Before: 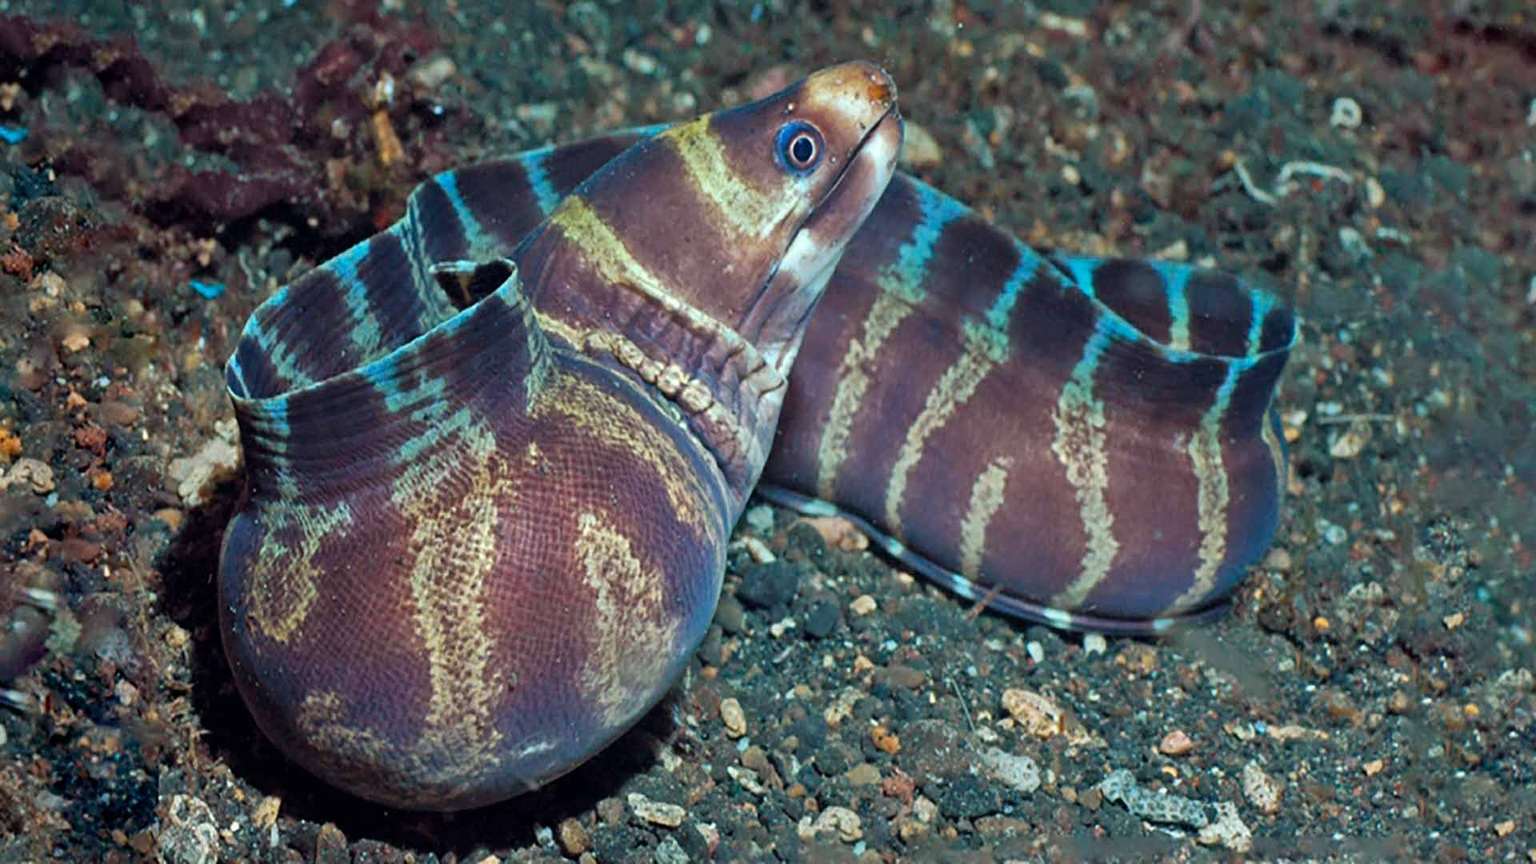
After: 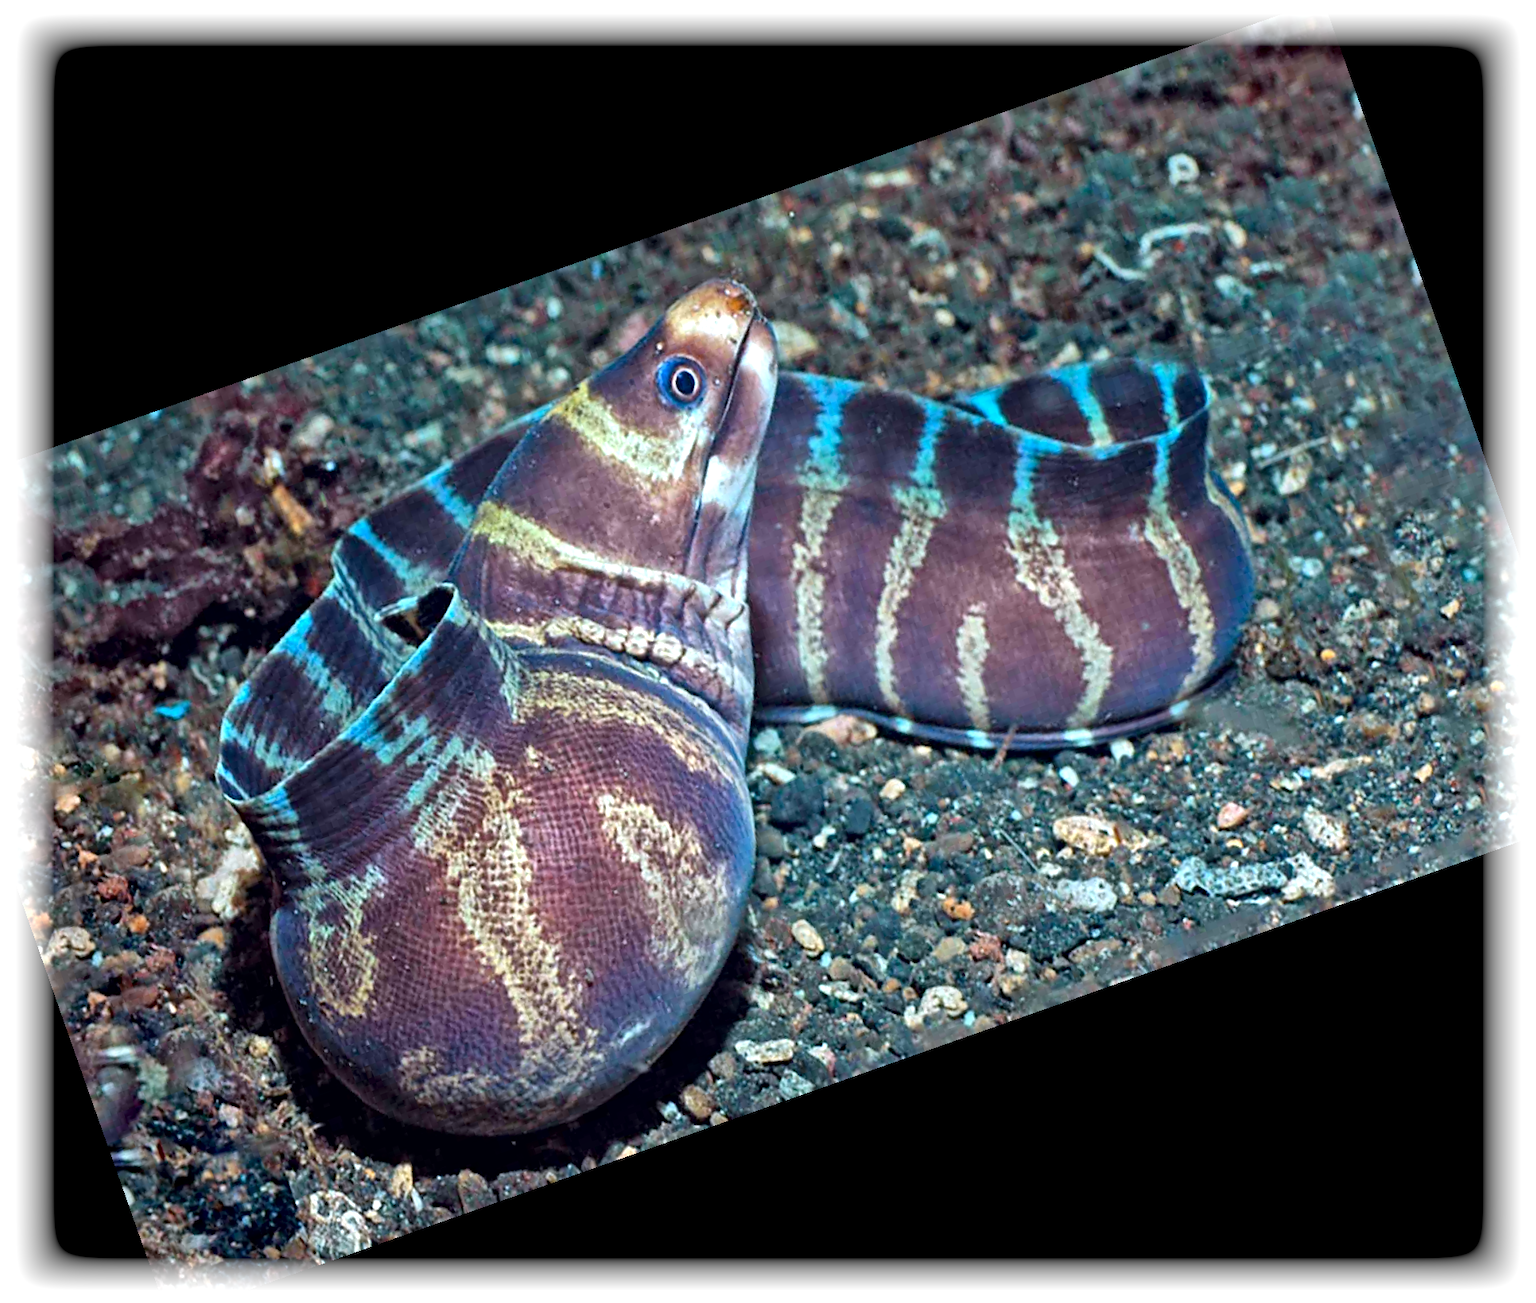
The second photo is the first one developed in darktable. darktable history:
crop and rotate: angle 19.43°, left 6.812%, right 4.125%, bottom 1.087%
haze removal: strength 0.1, compatibility mode true, adaptive false
exposure: exposure 0.507 EV, compensate highlight preservation false
local contrast: mode bilateral grid, contrast 20, coarseness 20, detail 150%, midtone range 0.2
color calibration: illuminant as shot in camera, x 0.358, y 0.373, temperature 4628.91 K
vignetting: fall-off start 93%, fall-off radius 5%, brightness 1, saturation -0.49, automatic ratio true, width/height ratio 1.332, shape 0.04, unbound false
